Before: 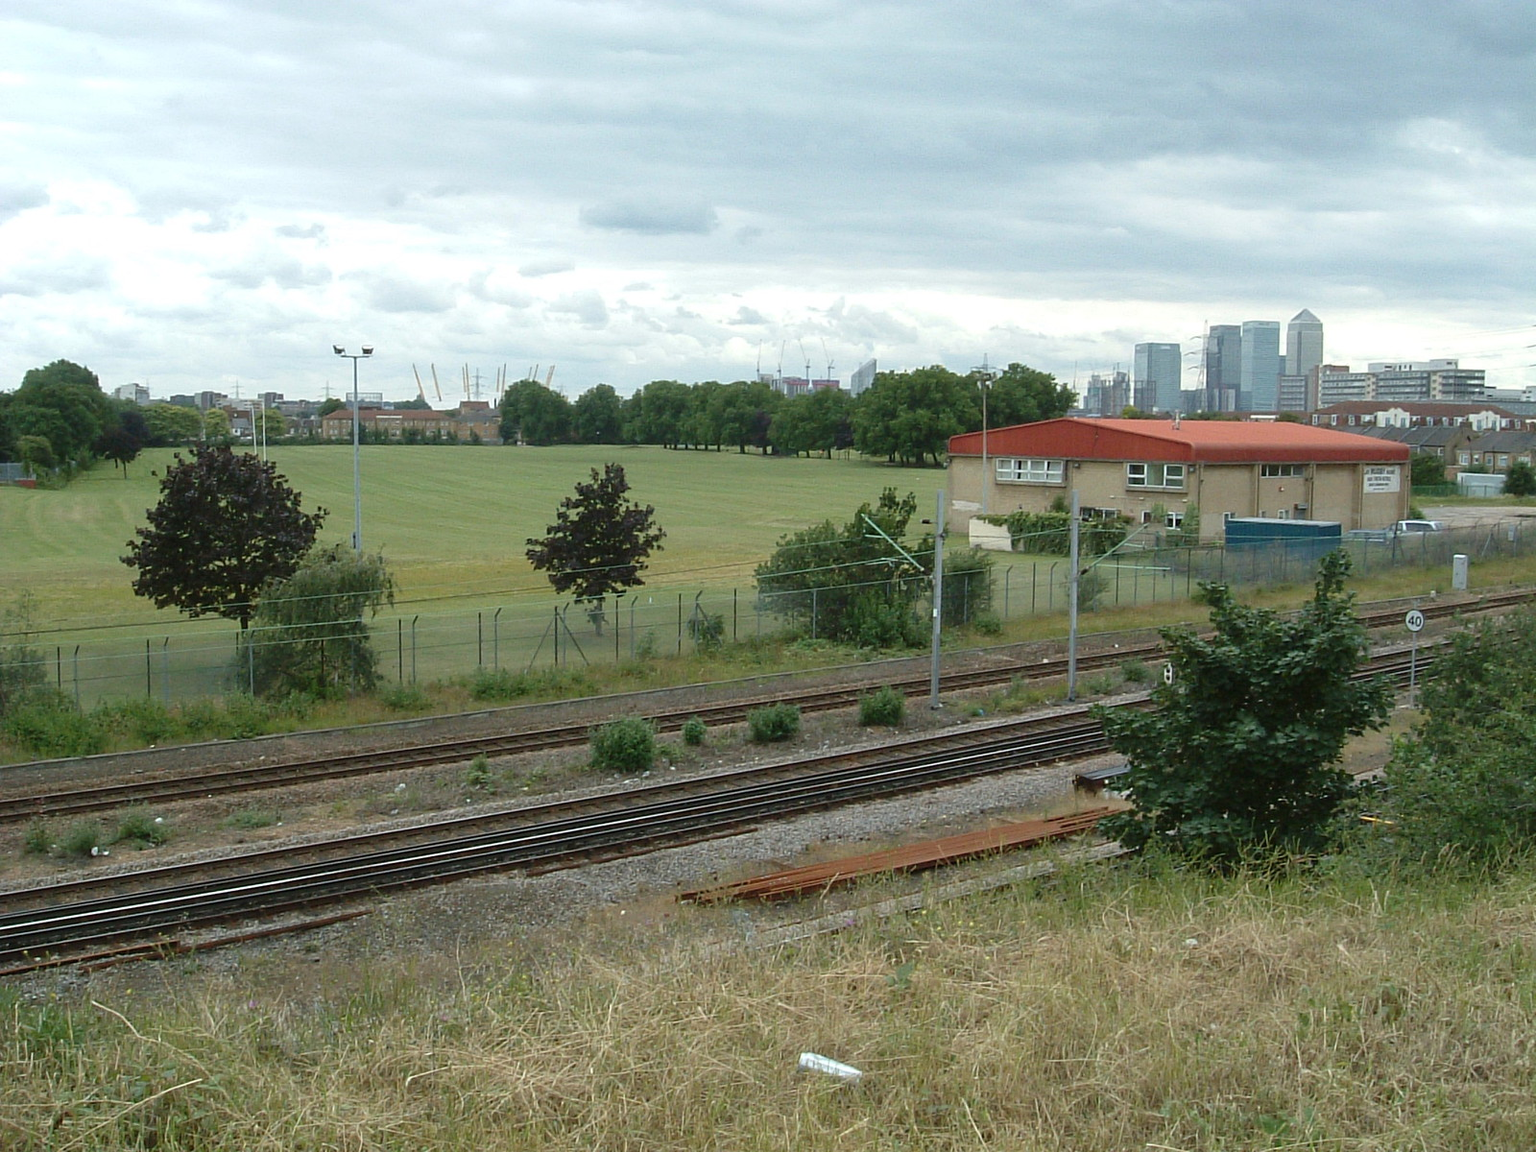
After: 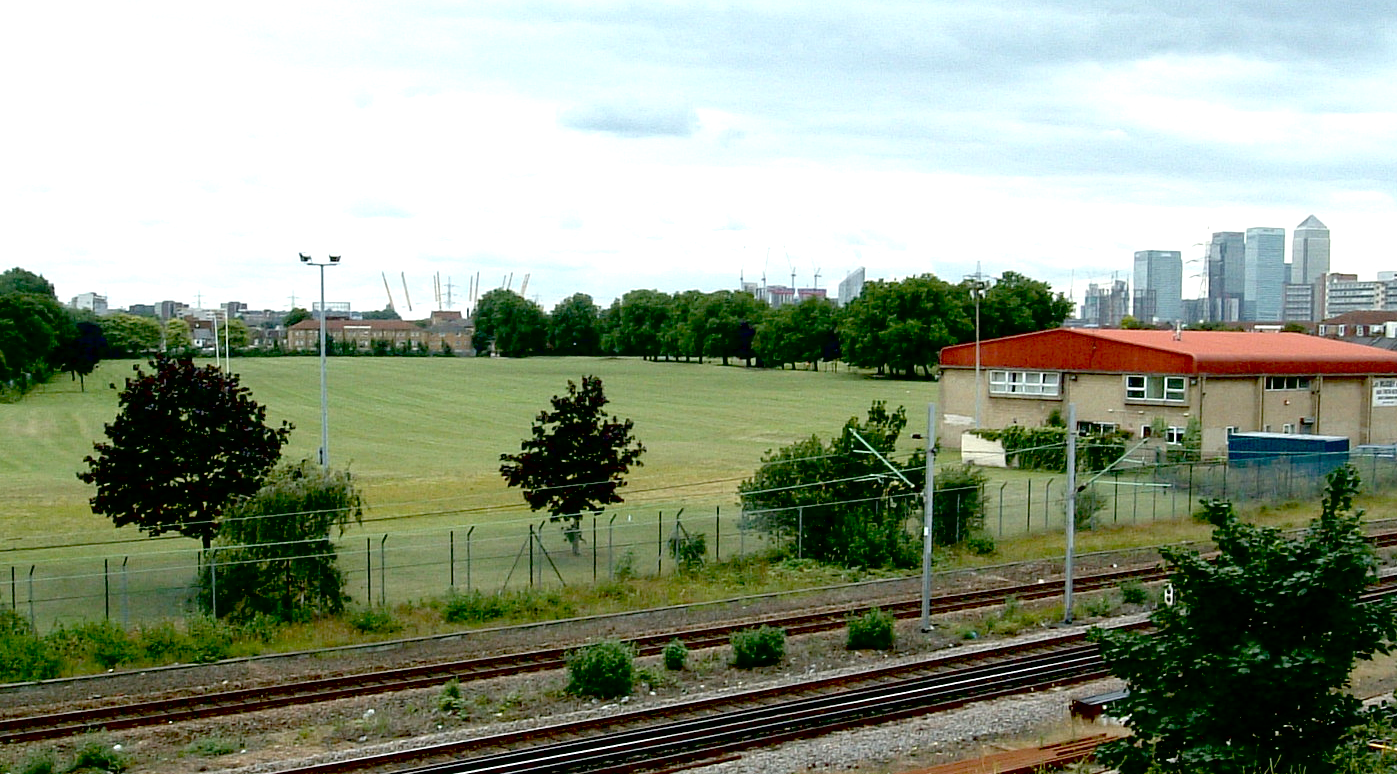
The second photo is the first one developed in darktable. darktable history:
contrast brightness saturation: saturation -0.05
crop: left 3.015%, top 8.969%, right 9.647%, bottom 26.457%
contrast equalizer: octaves 7, y [[0.5, 0.502, 0.506, 0.511, 0.52, 0.537], [0.5 ×6], [0.505, 0.509, 0.518, 0.534, 0.553, 0.561], [0 ×6], [0 ×6]]
exposure: black level correction 0.04, exposure 0.5 EV, compensate highlight preservation false
